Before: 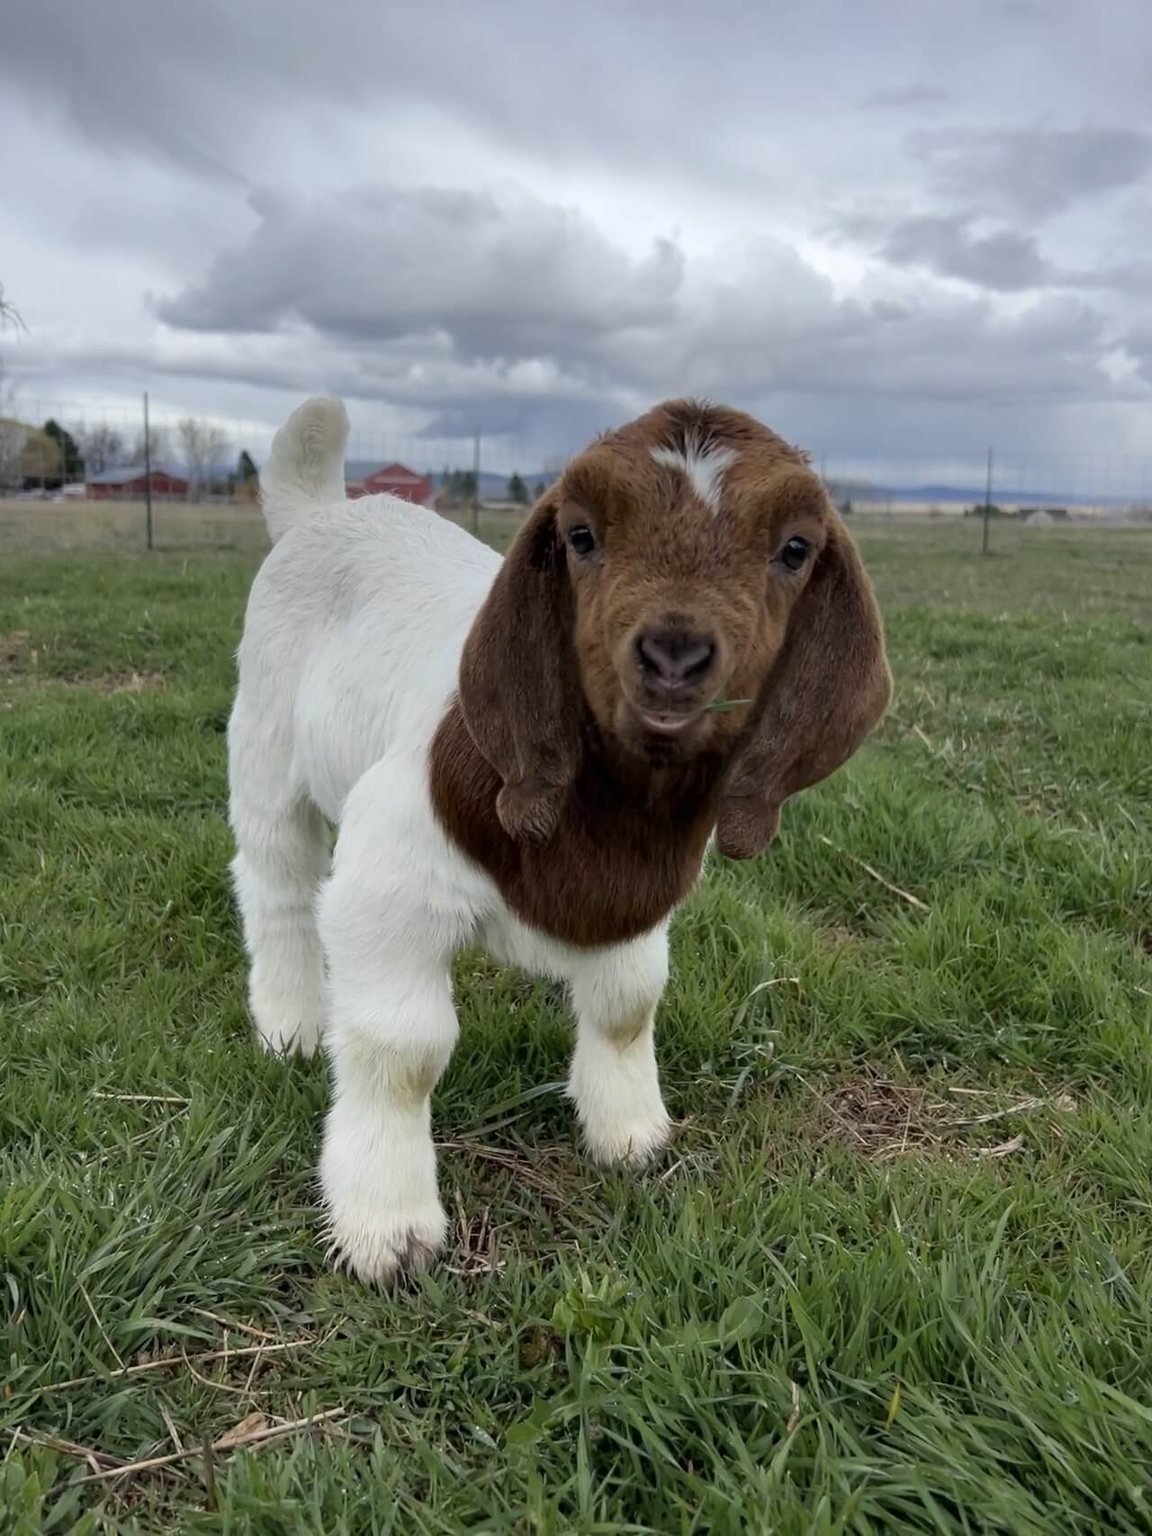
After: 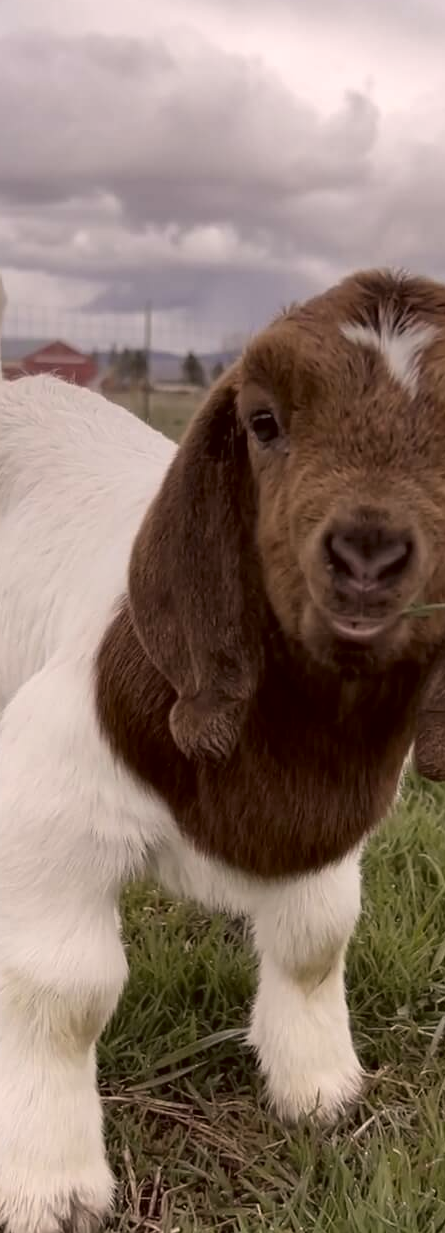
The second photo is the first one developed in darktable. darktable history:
crop and rotate: left 29.921%, top 10.226%, right 35.252%, bottom 17.53%
color correction: highlights a* 10.2, highlights b* 9.73, shadows a* 8.55, shadows b* 8.52, saturation 0.777
